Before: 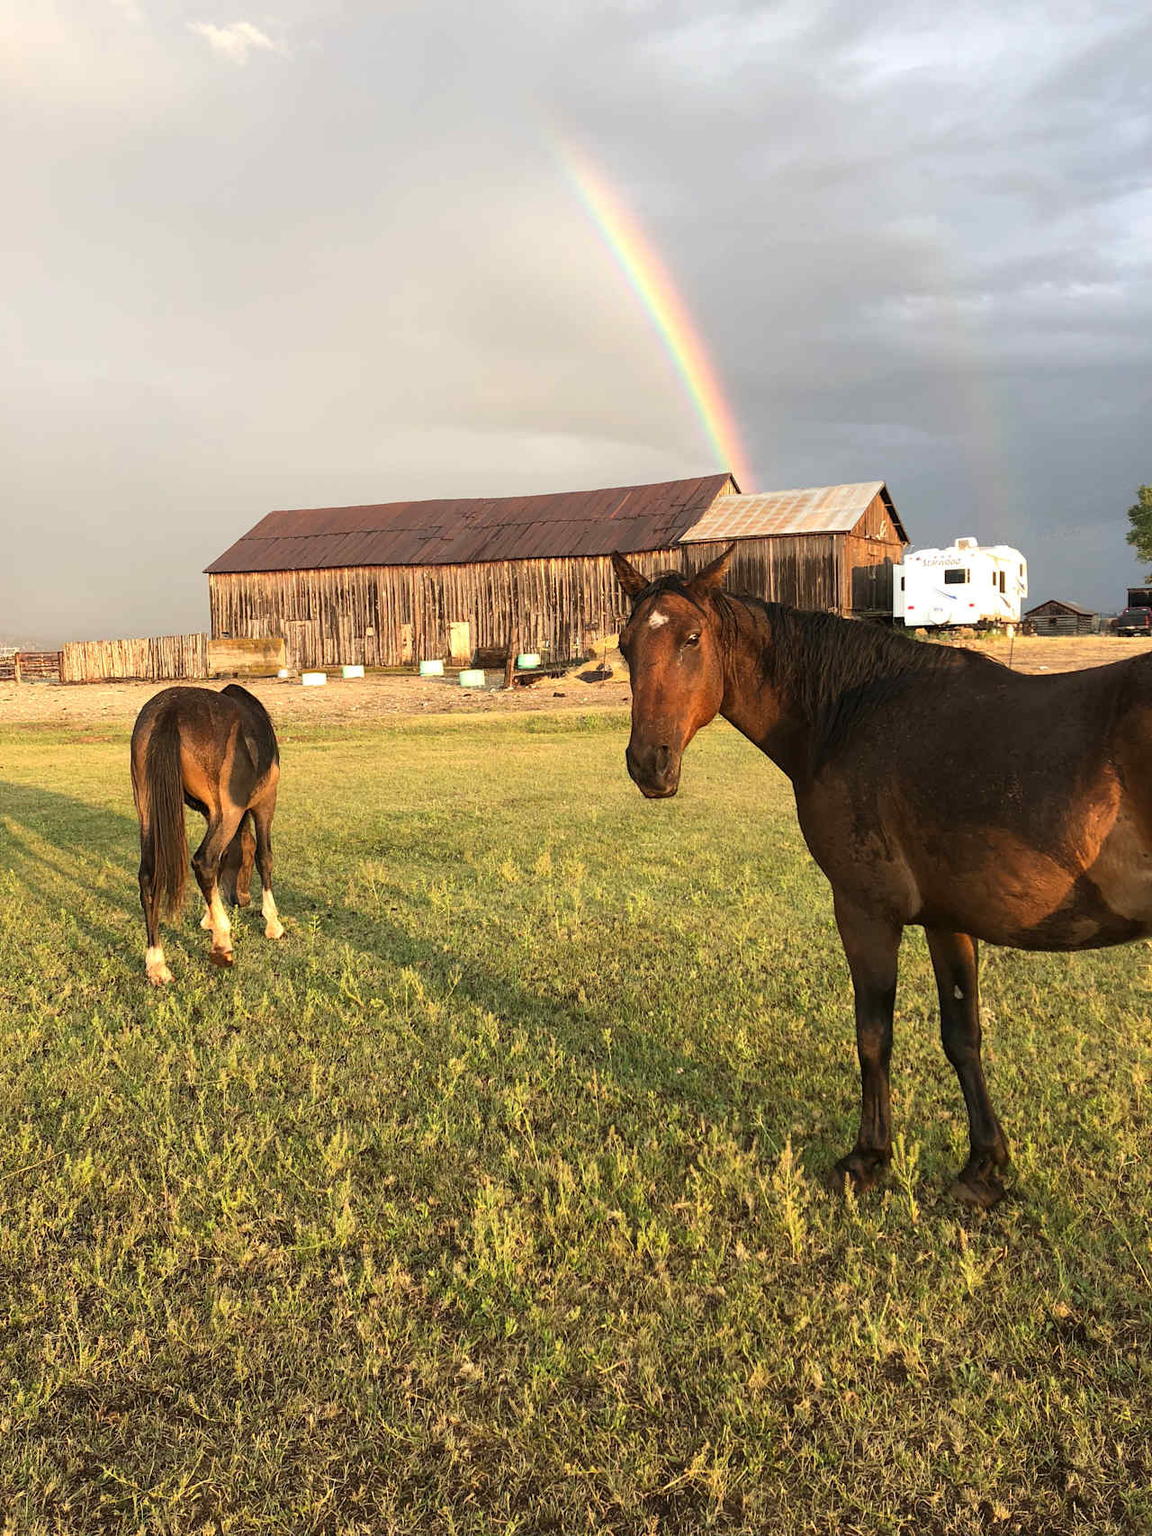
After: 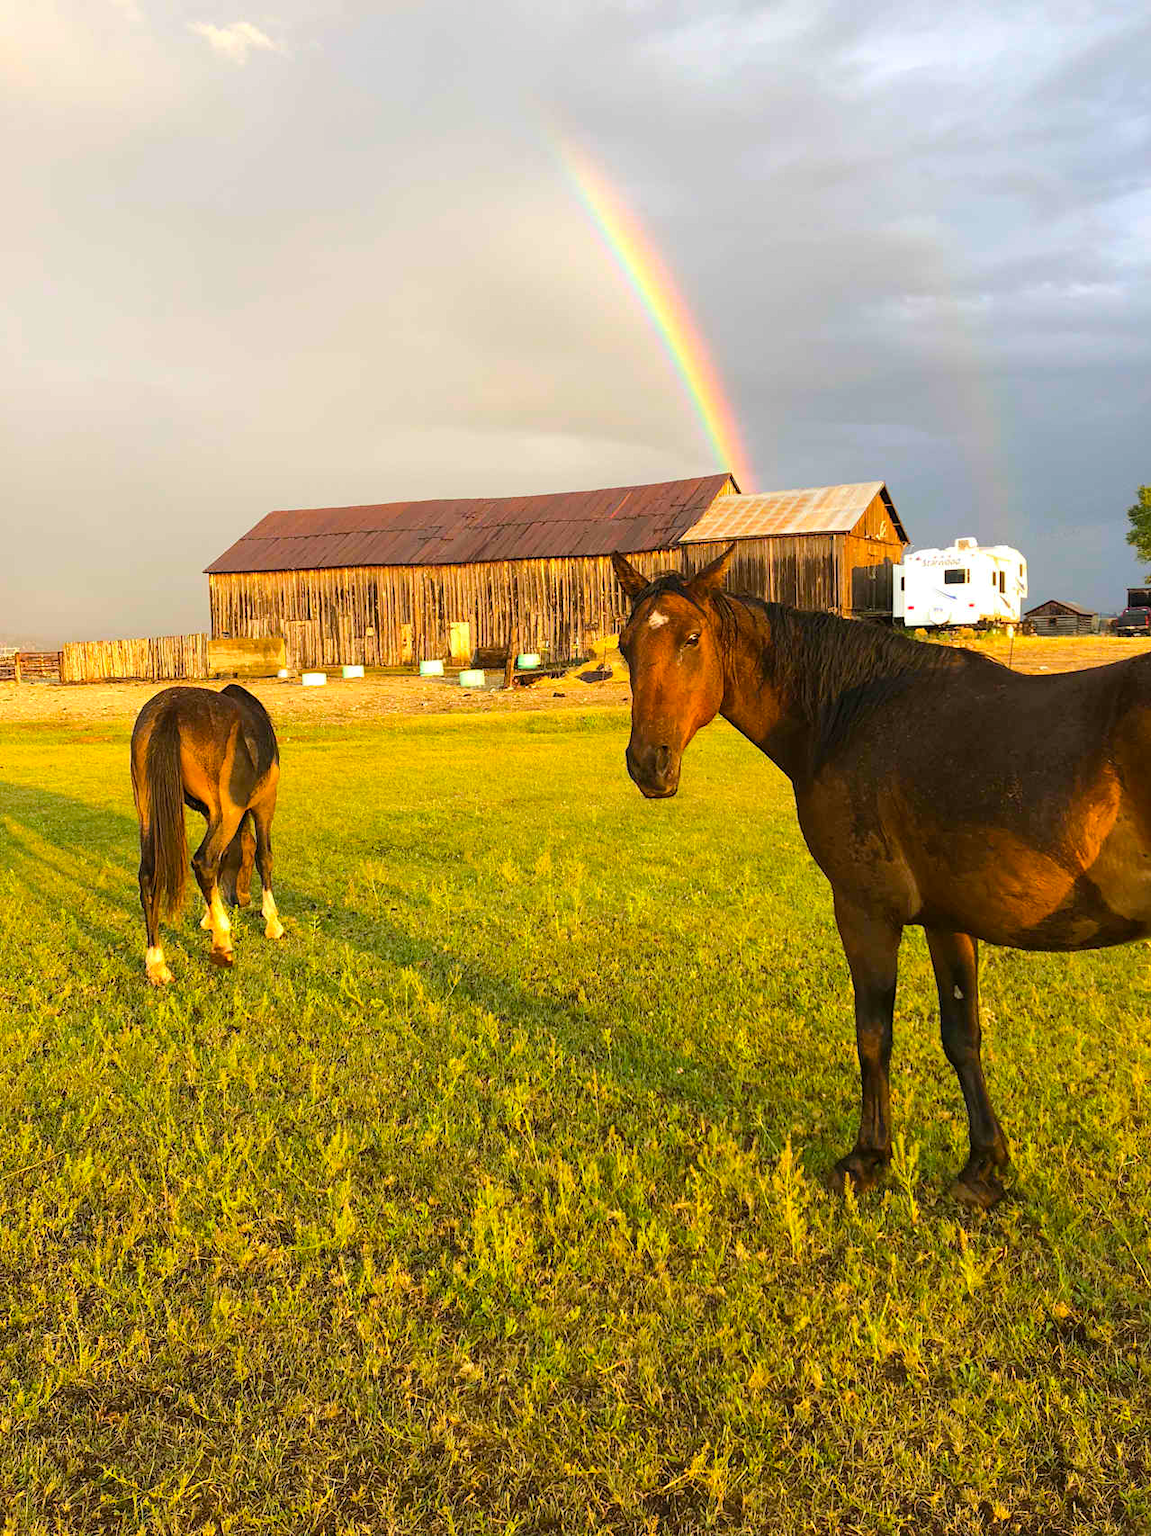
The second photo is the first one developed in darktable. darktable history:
color balance rgb: perceptual saturation grading › global saturation 19.296%, perceptual brilliance grading › mid-tones 9.814%, perceptual brilliance grading › shadows 15.495%, global vibrance 42.732%
